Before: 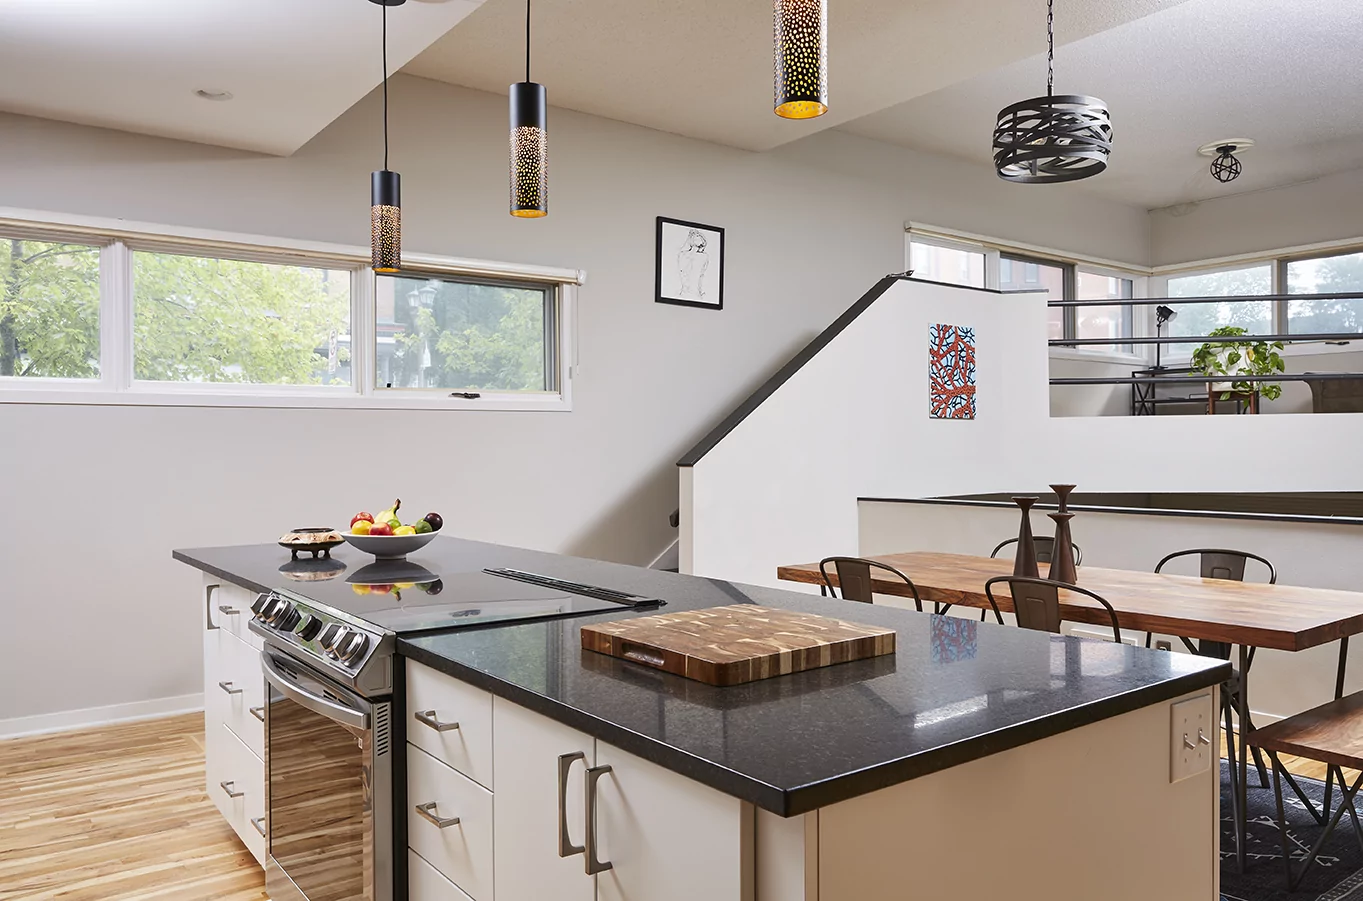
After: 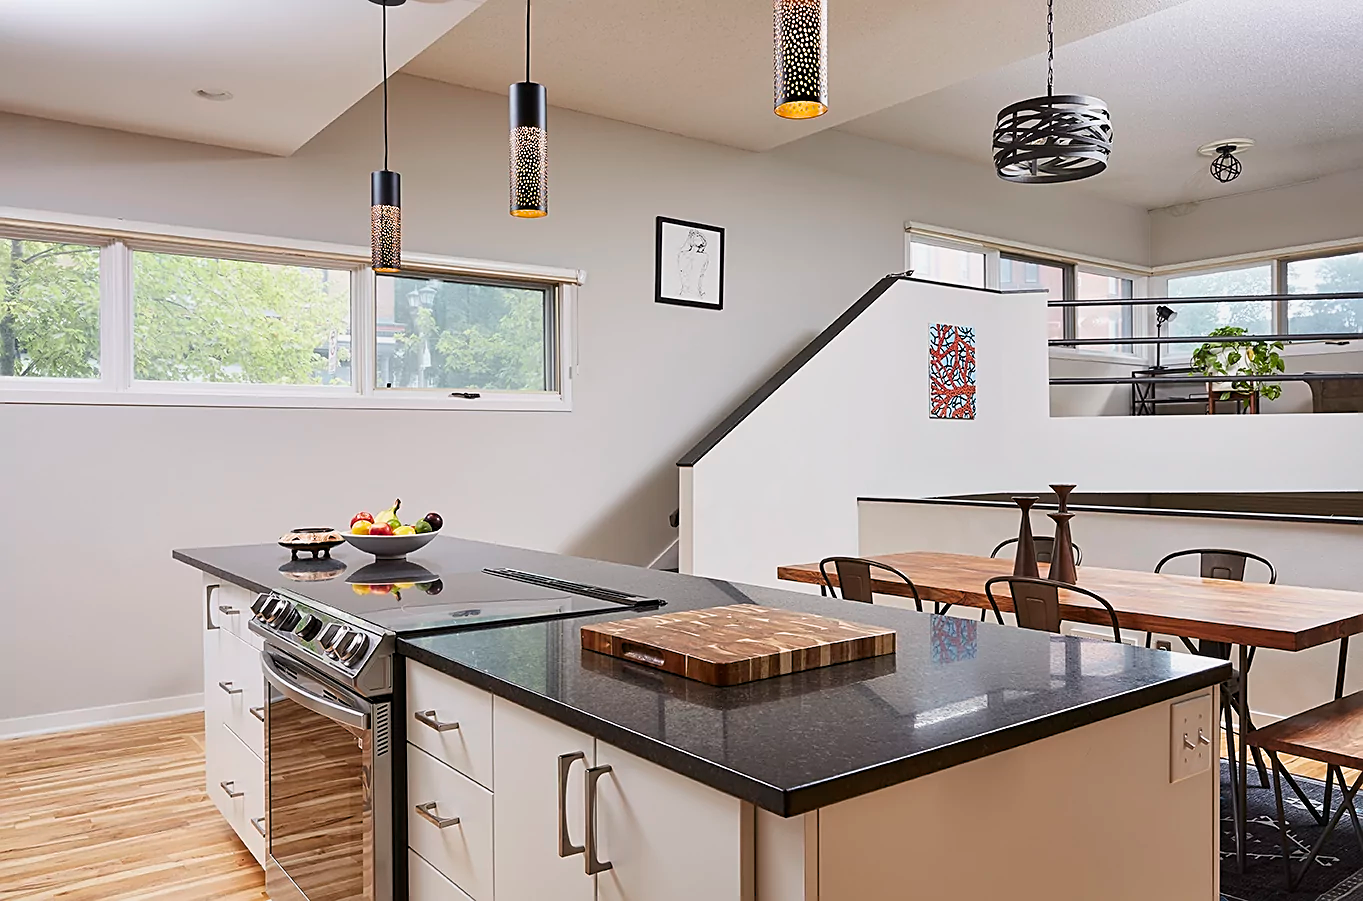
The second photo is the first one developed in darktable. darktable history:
sharpen: on, module defaults
filmic rgb: black relative exposure -16 EV, white relative exposure 2.93 EV, hardness 10.04, color science v6 (2022)
